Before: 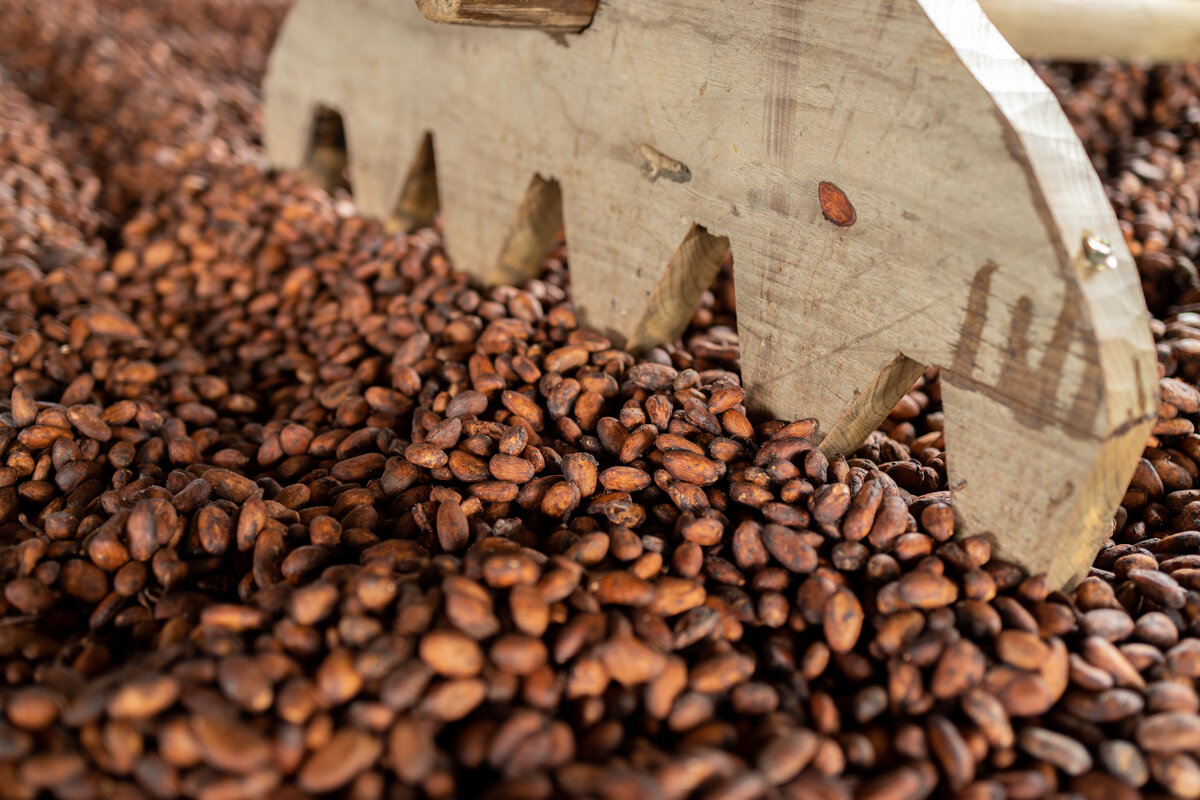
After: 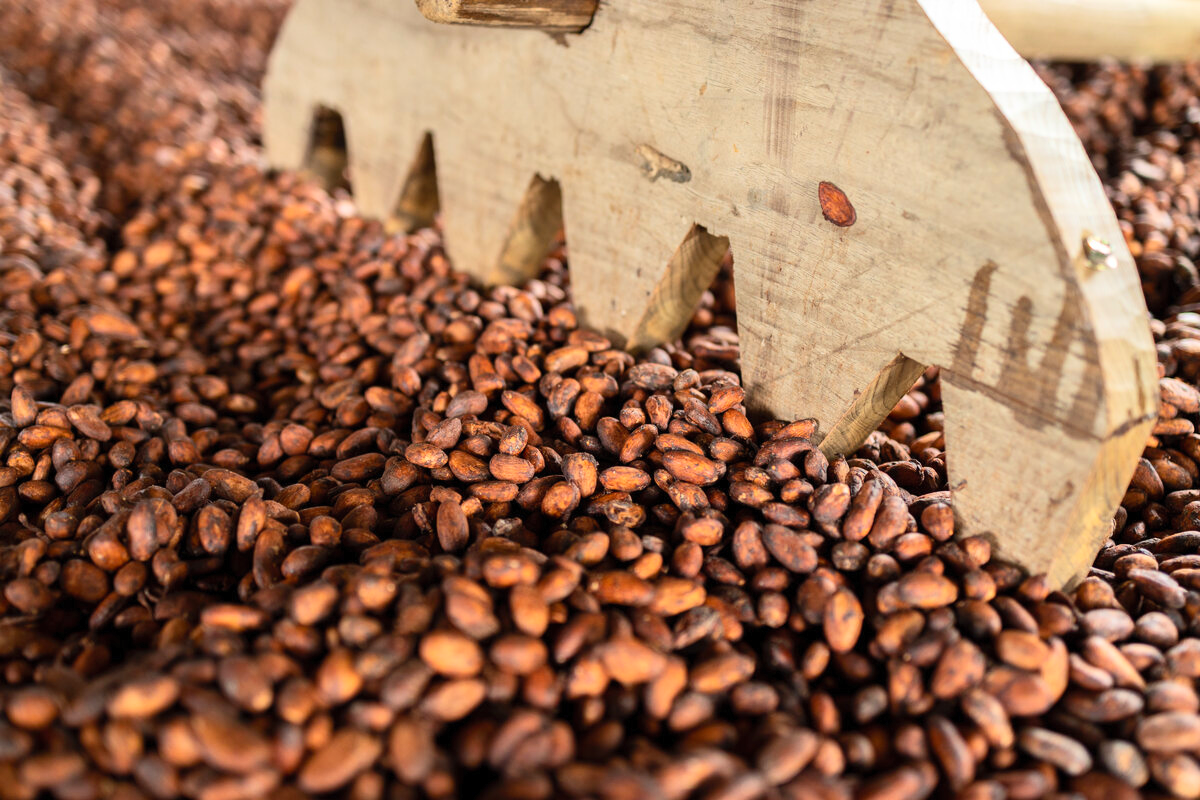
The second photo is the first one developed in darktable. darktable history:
exposure: compensate exposure bias true, compensate highlight preservation false
contrast brightness saturation: contrast 0.202, brightness 0.162, saturation 0.216
